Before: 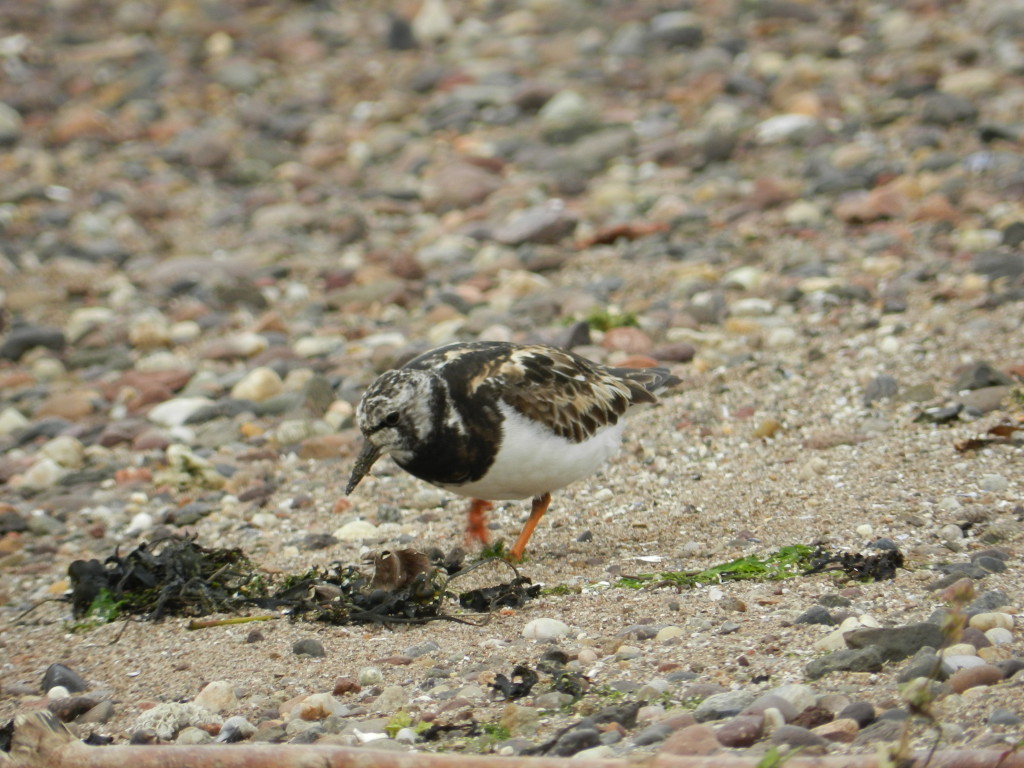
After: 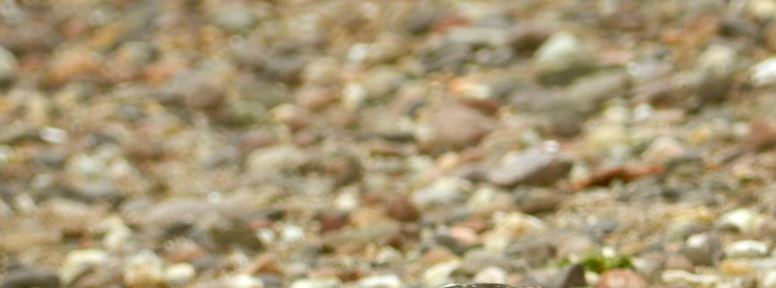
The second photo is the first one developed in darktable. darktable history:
crop: left 0.52%, top 7.637%, right 23.406%, bottom 54.399%
color correction: highlights a* -0.548, highlights b* 0.168, shadows a* 4.27, shadows b* 20.06
shadows and highlights: shadows 61.3, soften with gaussian
exposure: black level correction 0.001, exposure 0.499 EV, compensate highlight preservation false
